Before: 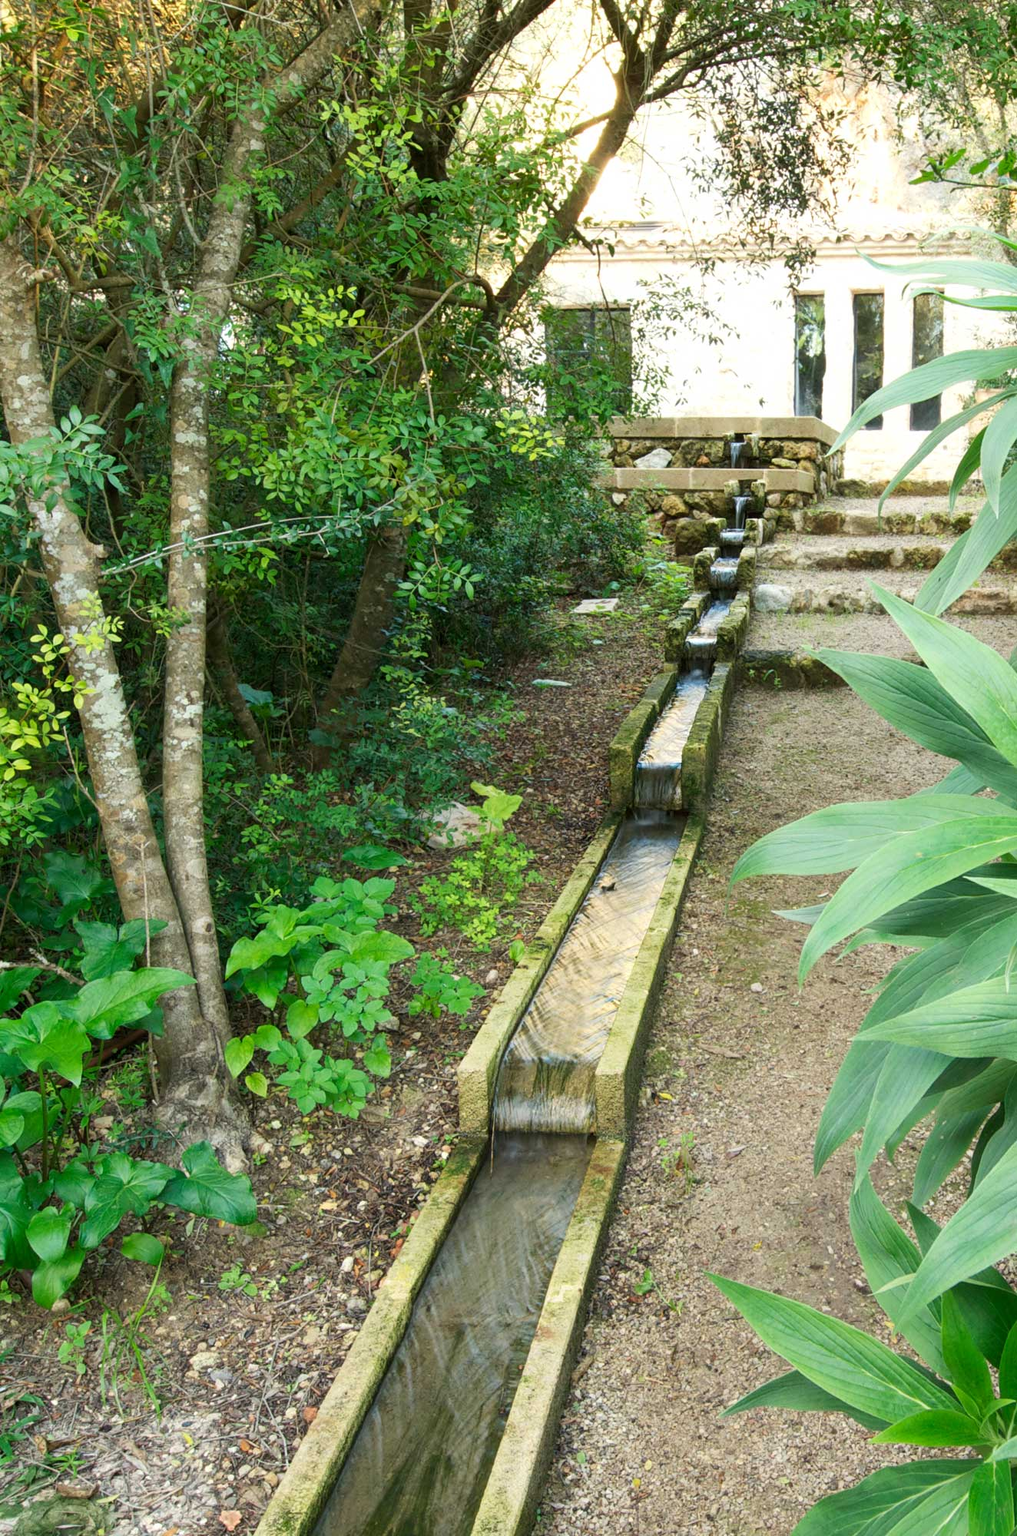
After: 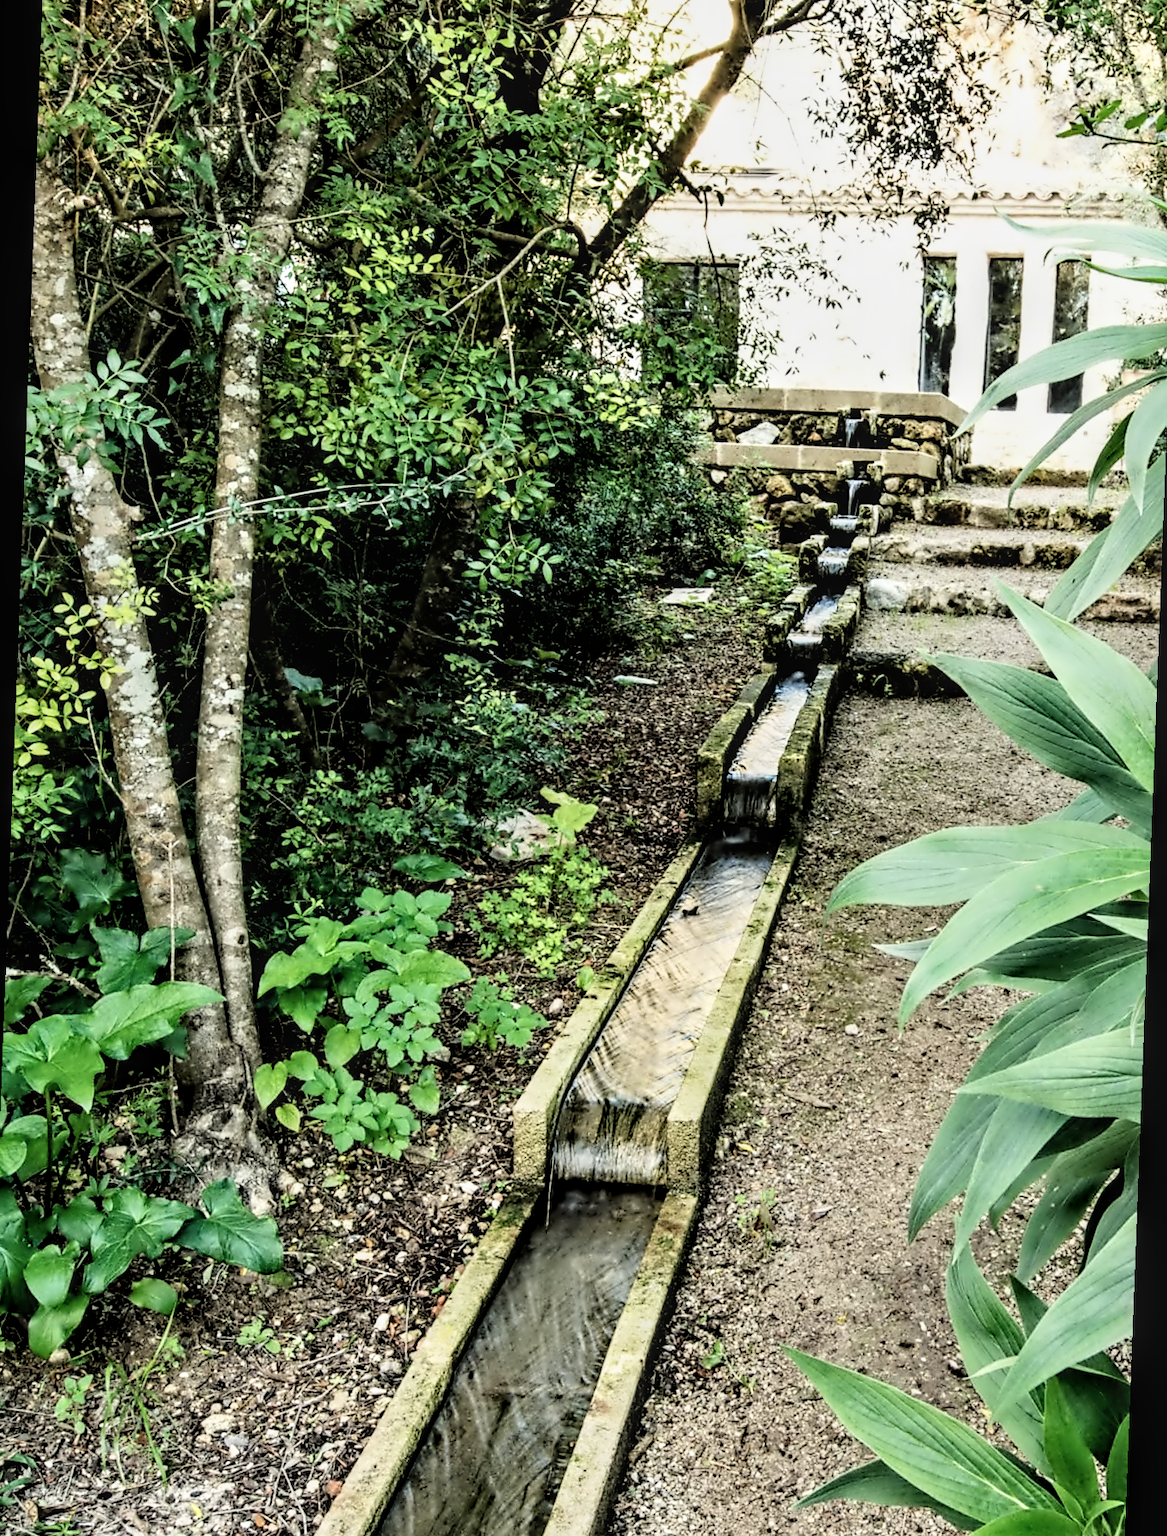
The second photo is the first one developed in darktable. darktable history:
filmic rgb: black relative exposure -4 EV, white relative exposure 3 EV, hardness 3.02, contrast 1.4
exposure: black level correction 0.005, exposure 0.014 EV, compensate highlight preservation false
local contrast: on, module defaults
contrast equalizer: octaves 7, y [[0.5, 0.542, 0.583, 0.625, 0.667, 0.708], [0.5 ×6], [0.5 ×6], [0, 0.033, 0.067, 0.1, 0.133, 0.167], [0, 0.05, 0.1, 0.15, 0.2, 0.25]]
crop: left 1.507%, top 6.147%, right 1.379%, bottom 6.637%
rotate and perspective: rotation 2.17°, automatic cropping off
color contrast: green-magenta contrast 0.84, blue-yellow contrast 0.86
